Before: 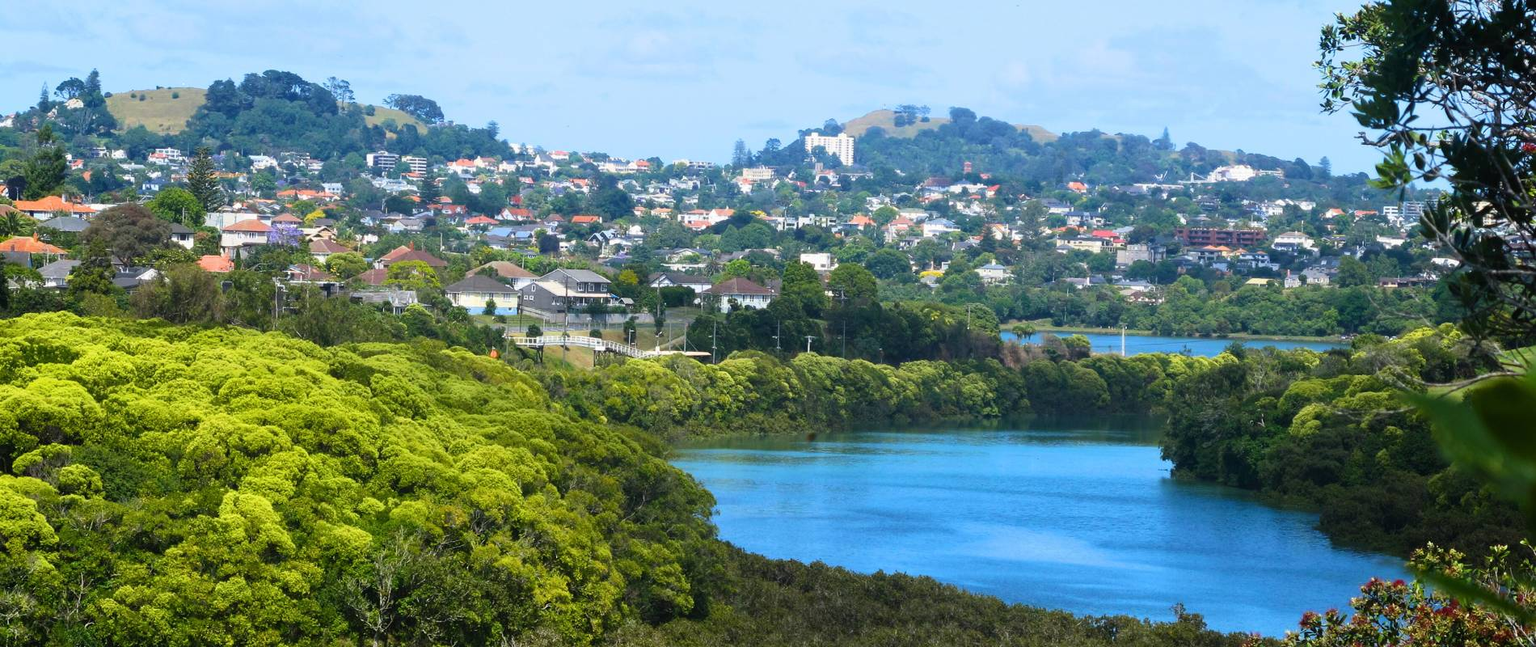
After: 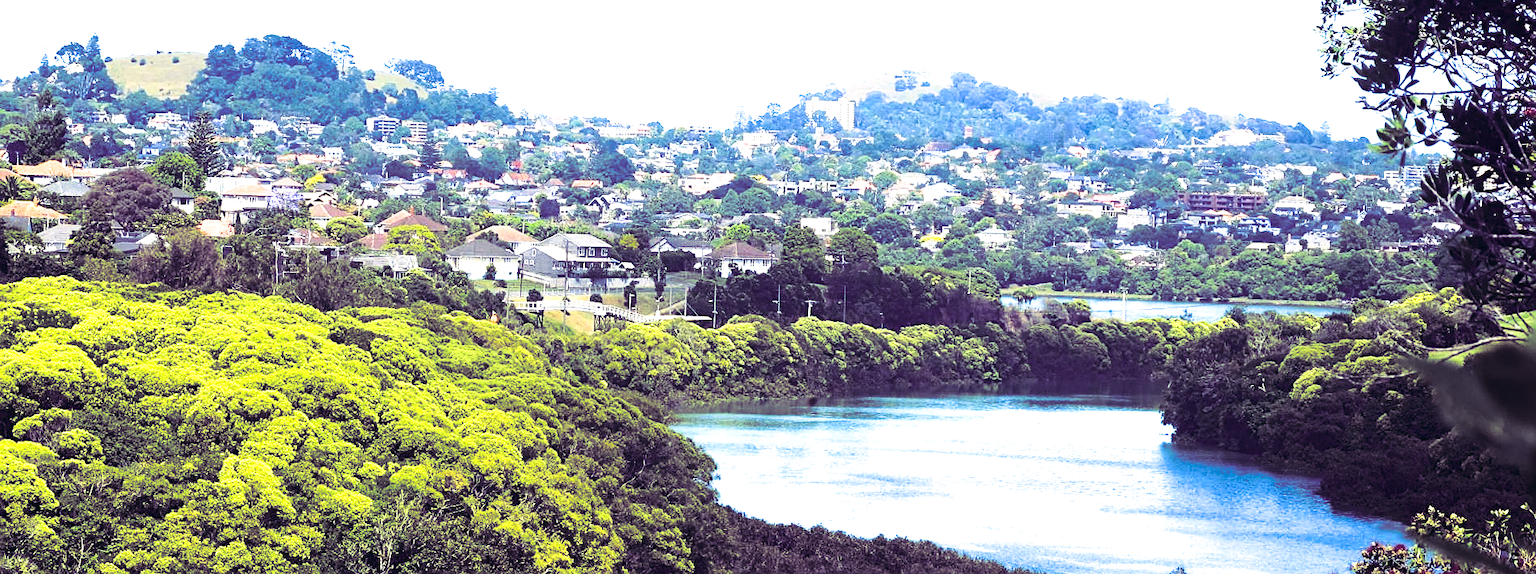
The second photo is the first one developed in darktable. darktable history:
contrast brightness saturation: contrast 0.22
color balance rgb: linear chroma grading › global chroma 1.5%, linear chroma grading › mid-tones -1%, perceptual saturation grading › global saturation -3%, perceptual saturation grading › shadows -2%
exposure: black level correction 0, exposure 0.9 EV, compensate highlight preservation false
color calibration: illuminant F (fluorescent), F source F9 (Cool White Deluxe 4150 K) – high CRI, x 0.374, y 0.373, temperature 4158.34 K
crop and rotate: top 5.609%, bottom 5.609%
color correction: highlights a* 10.32, highlights b* 14.66, shadows a* -9.59, shadows b* -15.02
split-toning: shadows › hue 277.2°, shadows › saturation 0.74
sharpen: on, module defaults
